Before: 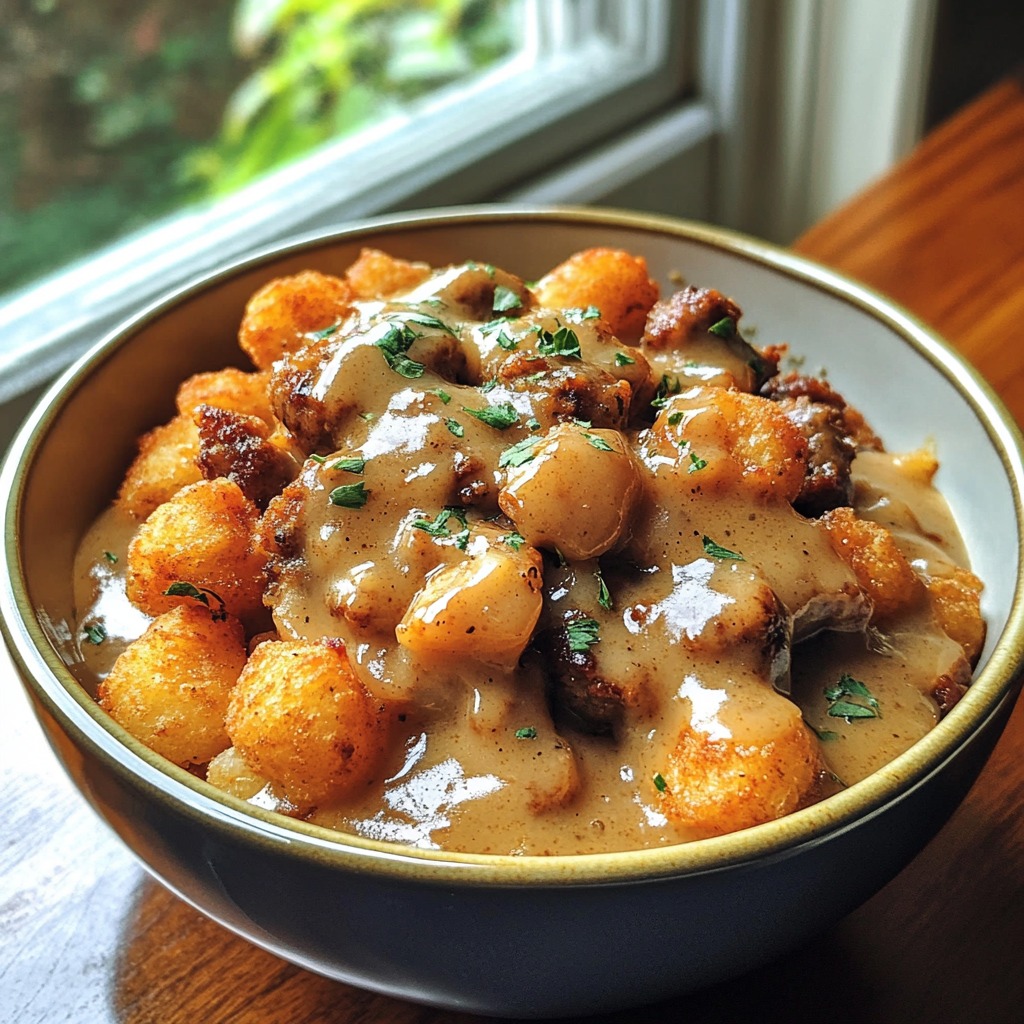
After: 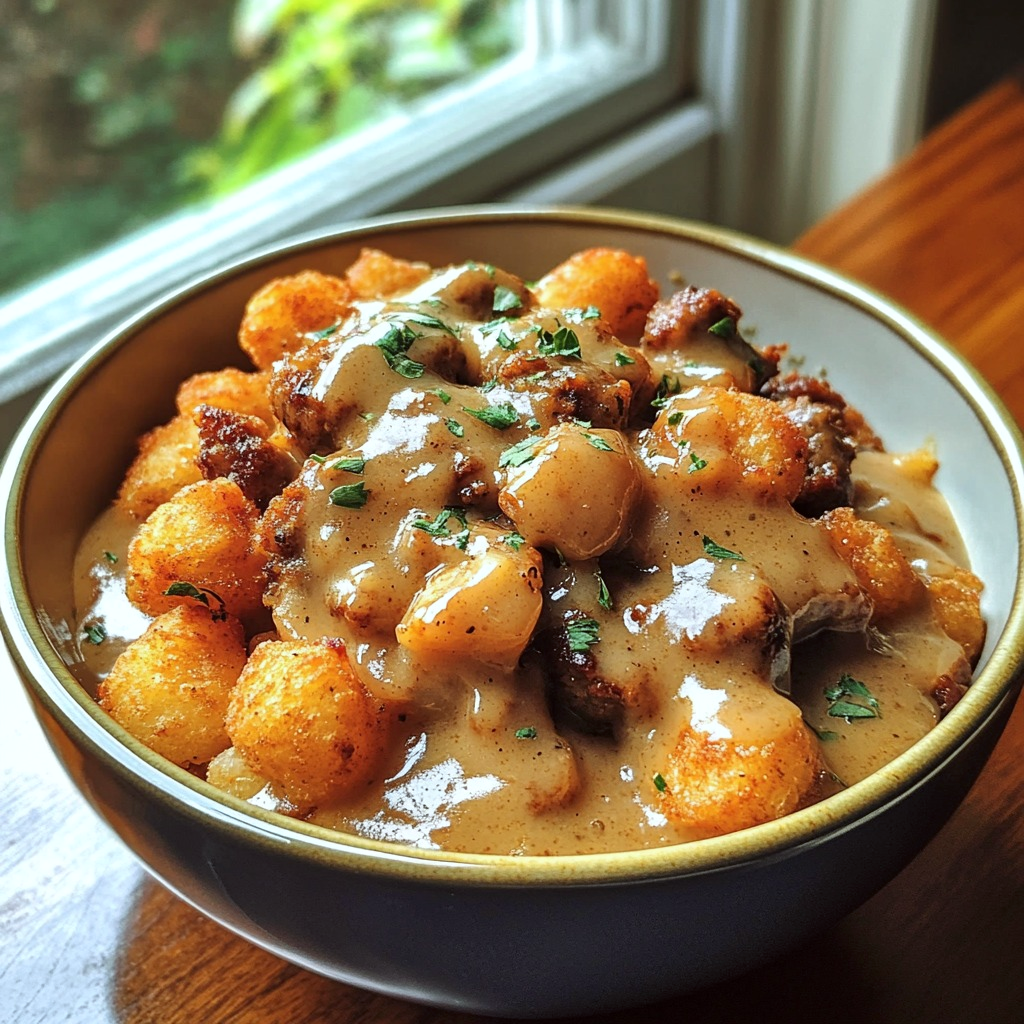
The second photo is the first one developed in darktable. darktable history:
color correction: highlights a* -2.73, highlights b* -2.09, shadows a* 2.41, shadows b* 2.73
exposure: compensate highlight preservation false
